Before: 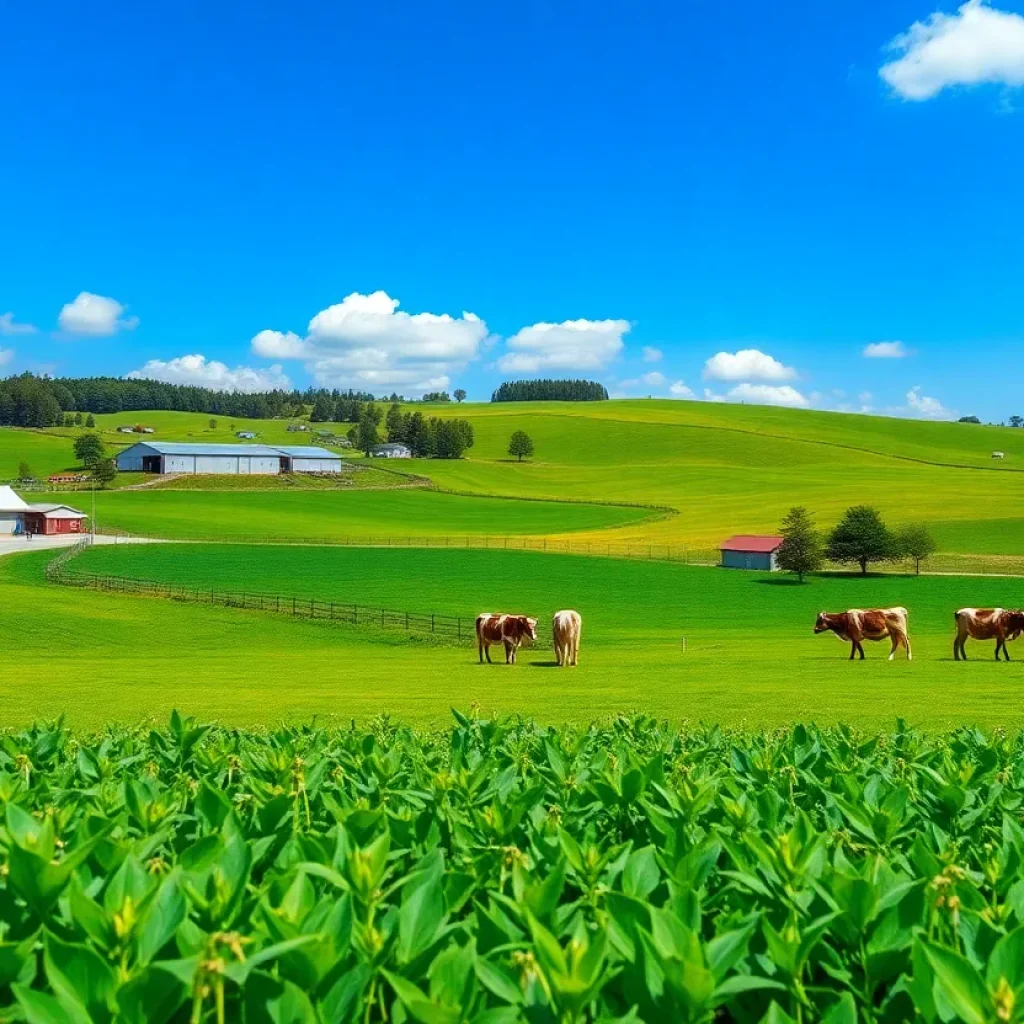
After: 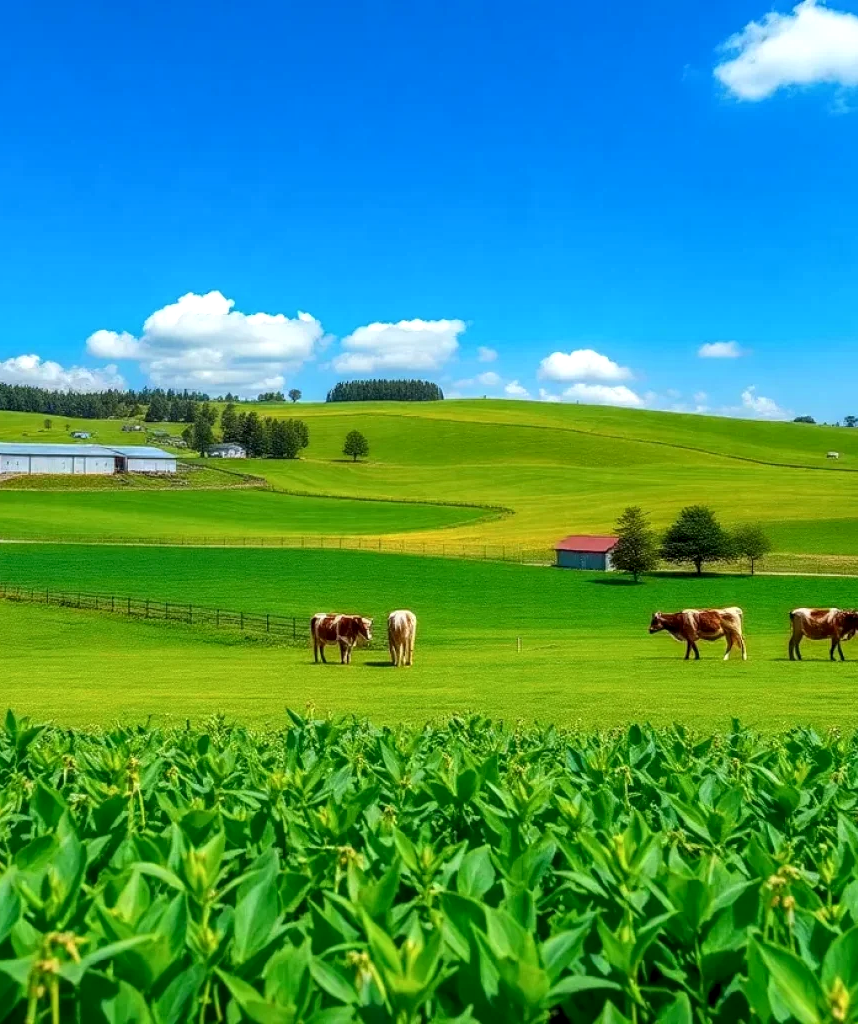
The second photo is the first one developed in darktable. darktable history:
crop: left 16.145%
local contrast: detail 130%
